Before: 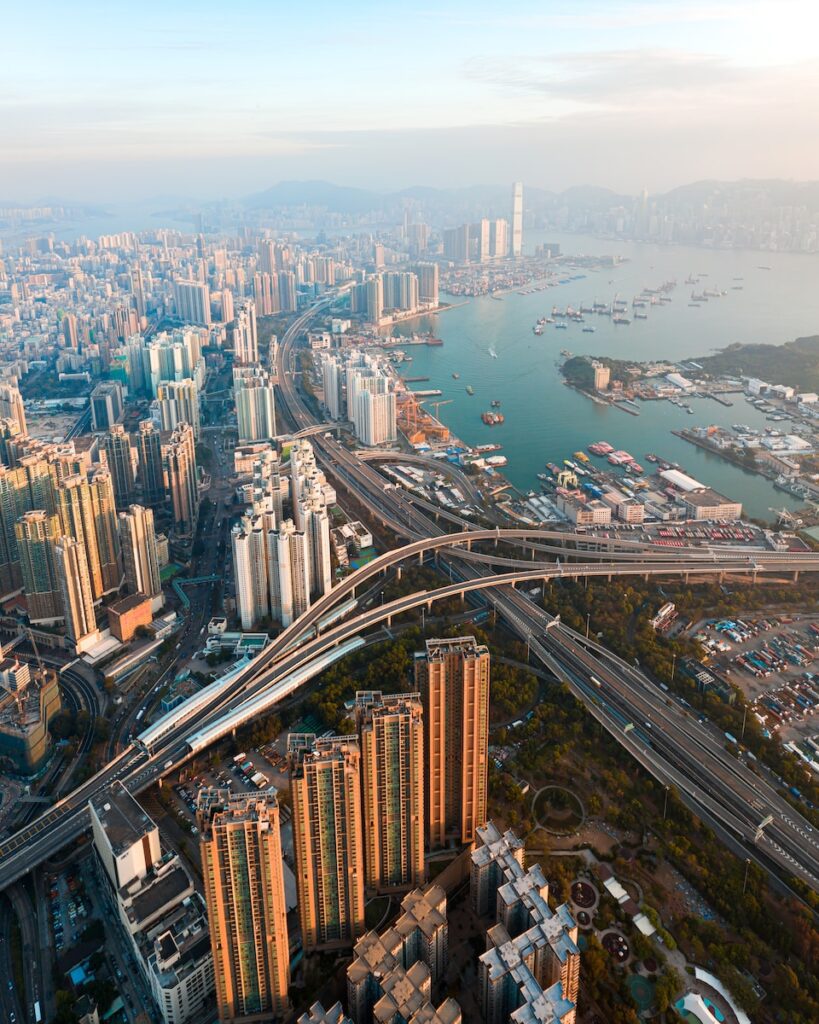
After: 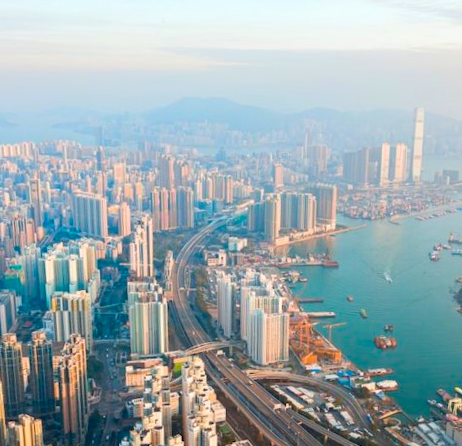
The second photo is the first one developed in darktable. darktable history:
color balance rgb: linear chroma grading › global chroma 9.31%, global vibrance 41.49%
rotate and perspective: rotation 2.27°, automatic cropping off
crop: left 15.306%, top 9.065%, right 30.789%, bottom 48.638%
